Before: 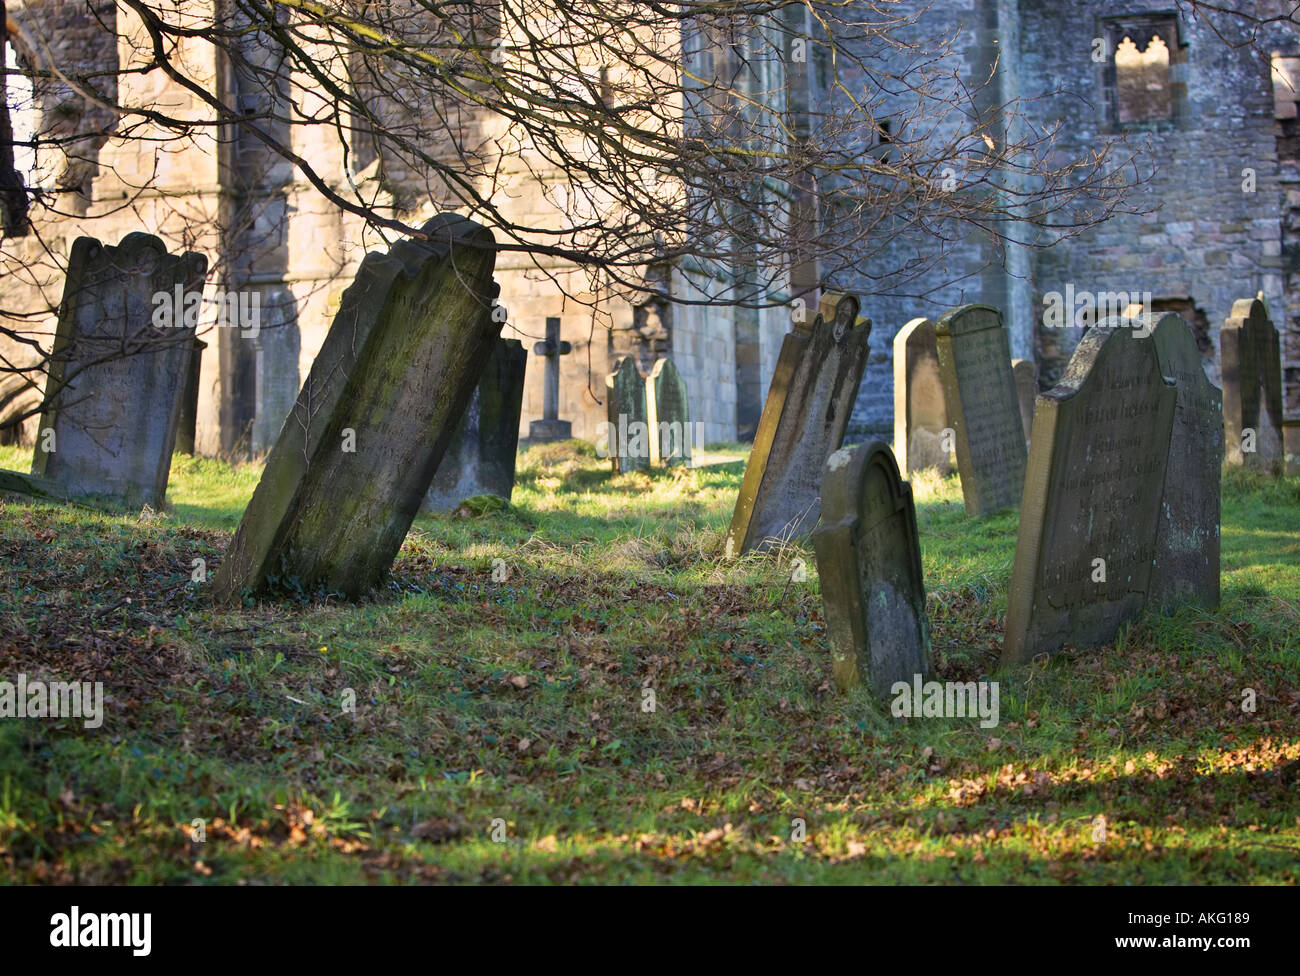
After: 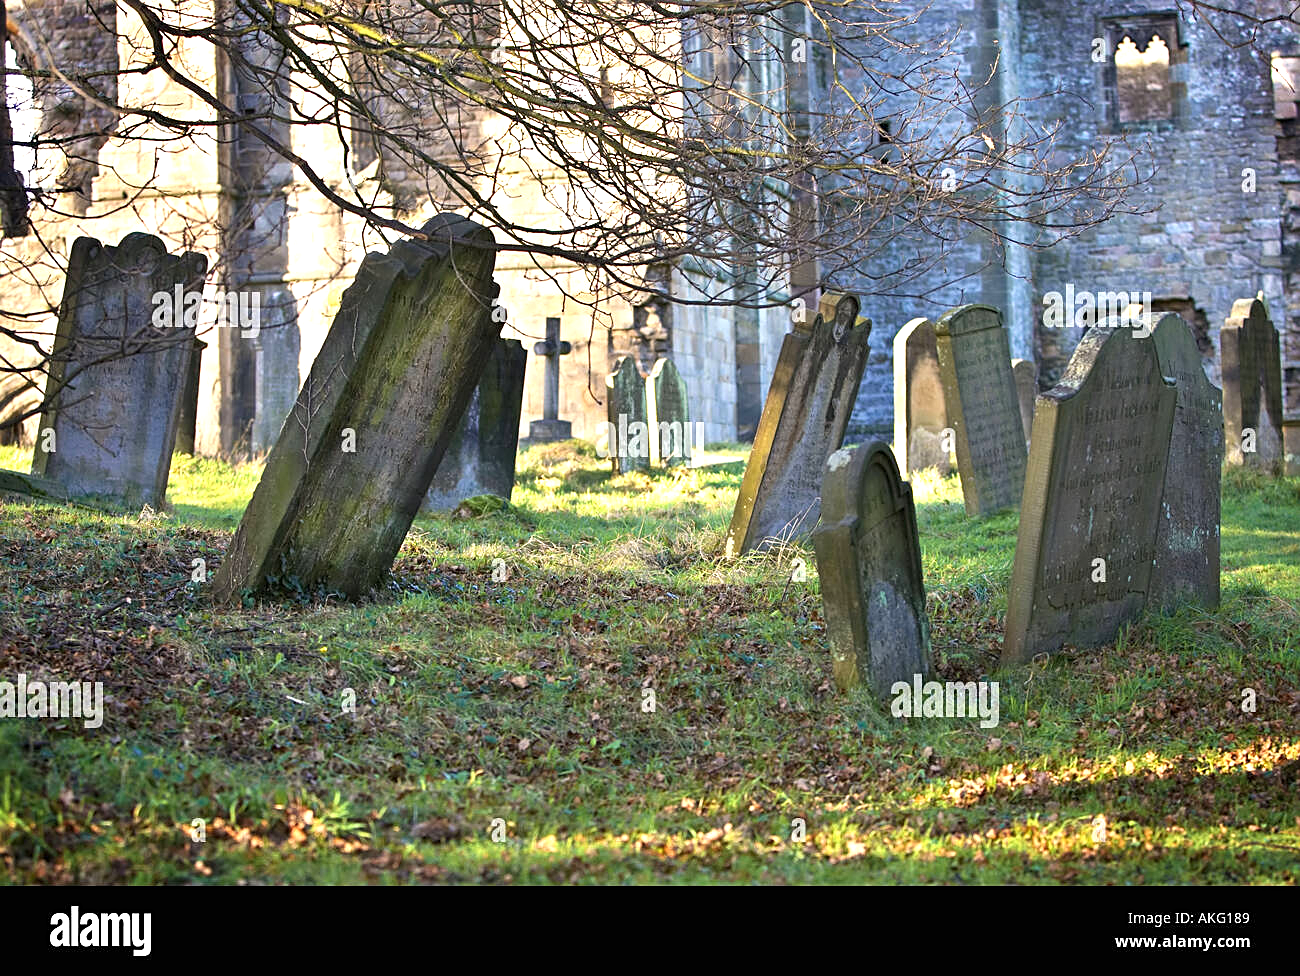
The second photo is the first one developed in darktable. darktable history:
sharpen: on, module defaults
exposure: exposure 0.743 EV, compensate highlight preservation false
